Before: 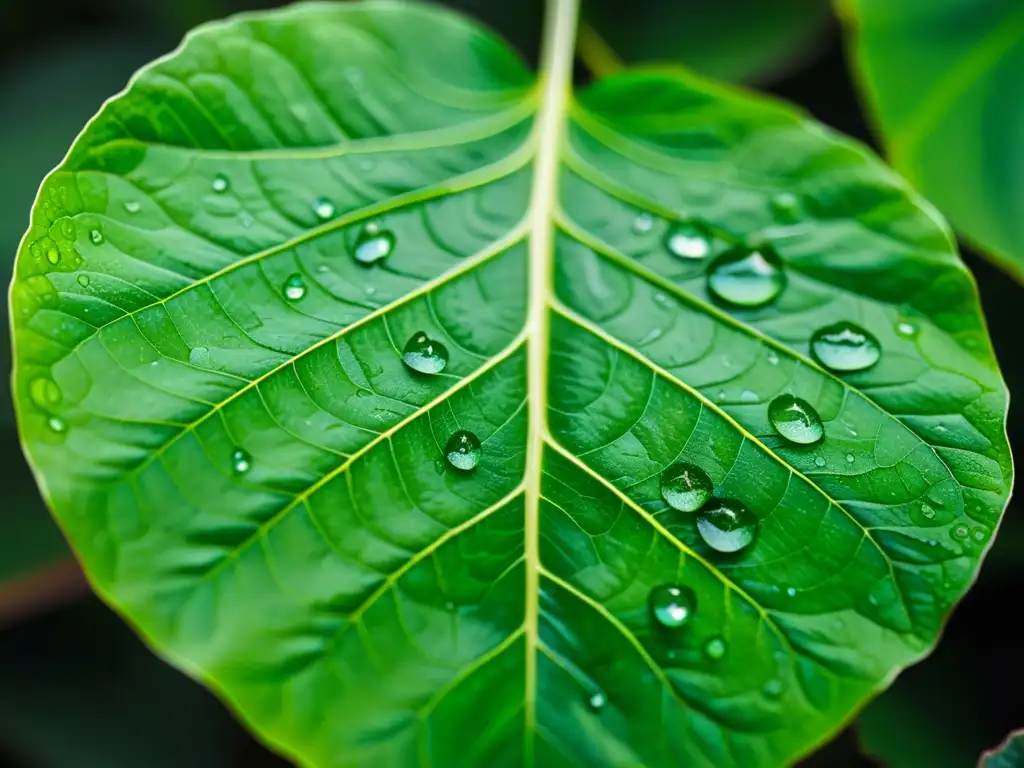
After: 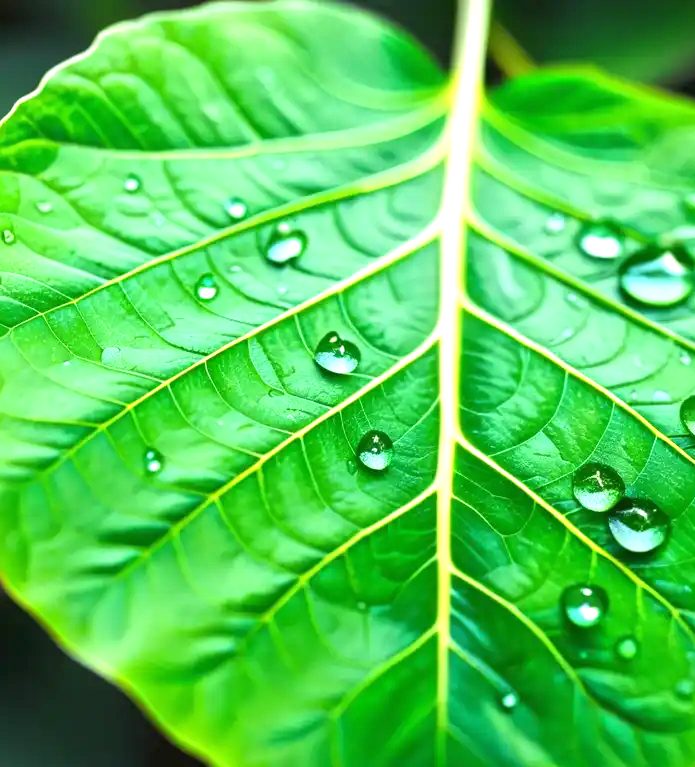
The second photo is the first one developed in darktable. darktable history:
exposure: black level correction 0, exposure 1.1 EV, compensate highlight preservation false
crop and rotate: left 8.636%, right 23.442%
